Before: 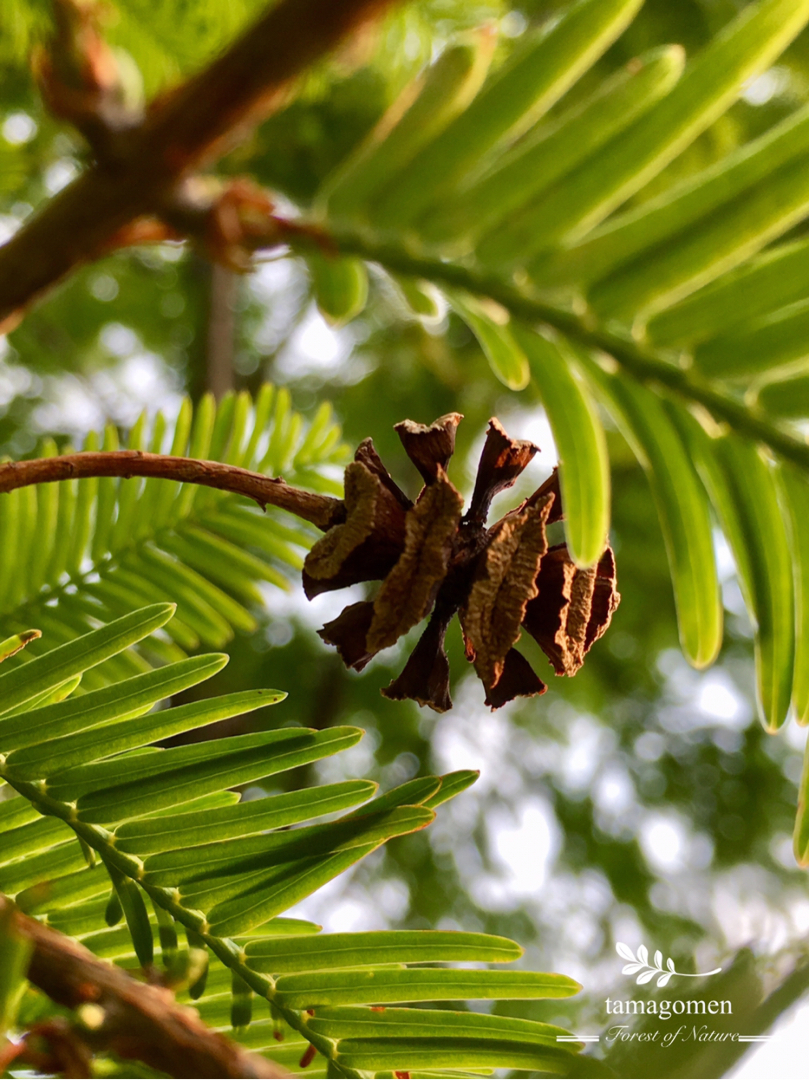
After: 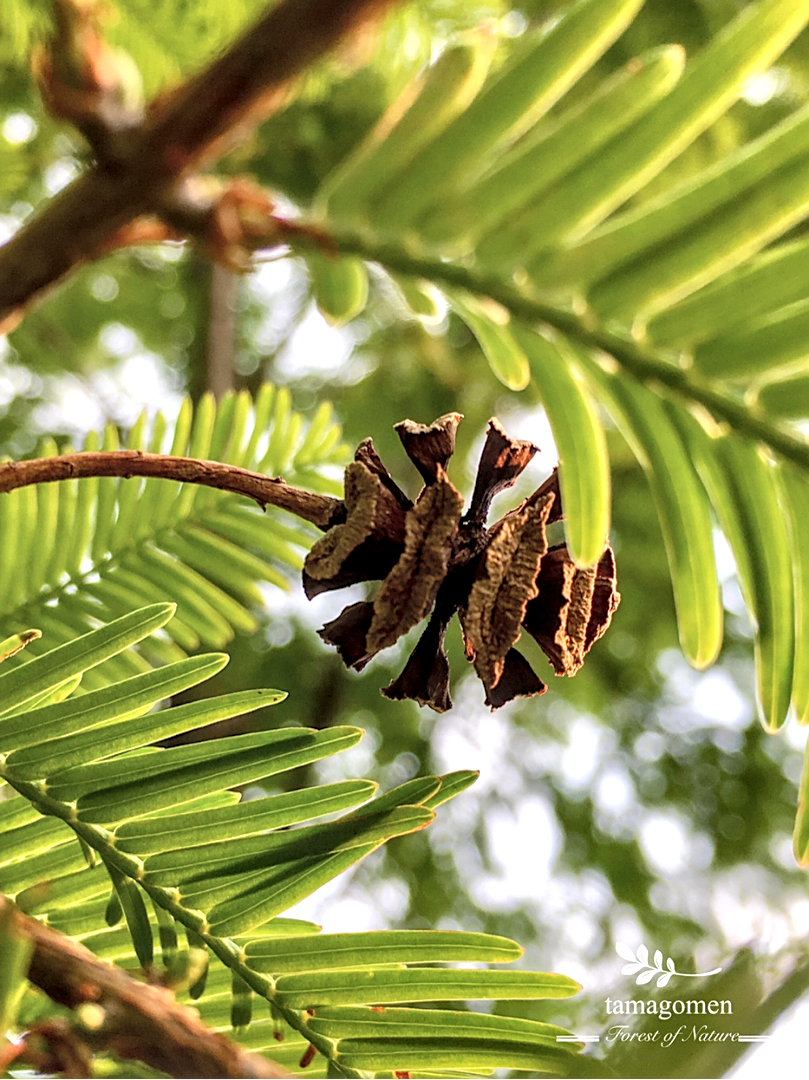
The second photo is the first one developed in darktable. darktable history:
contrast brightness saturation: brightness 0.28
local contrast: highlights 60%, shadows 60%, detail 160%
sharpen: on, module defaults
